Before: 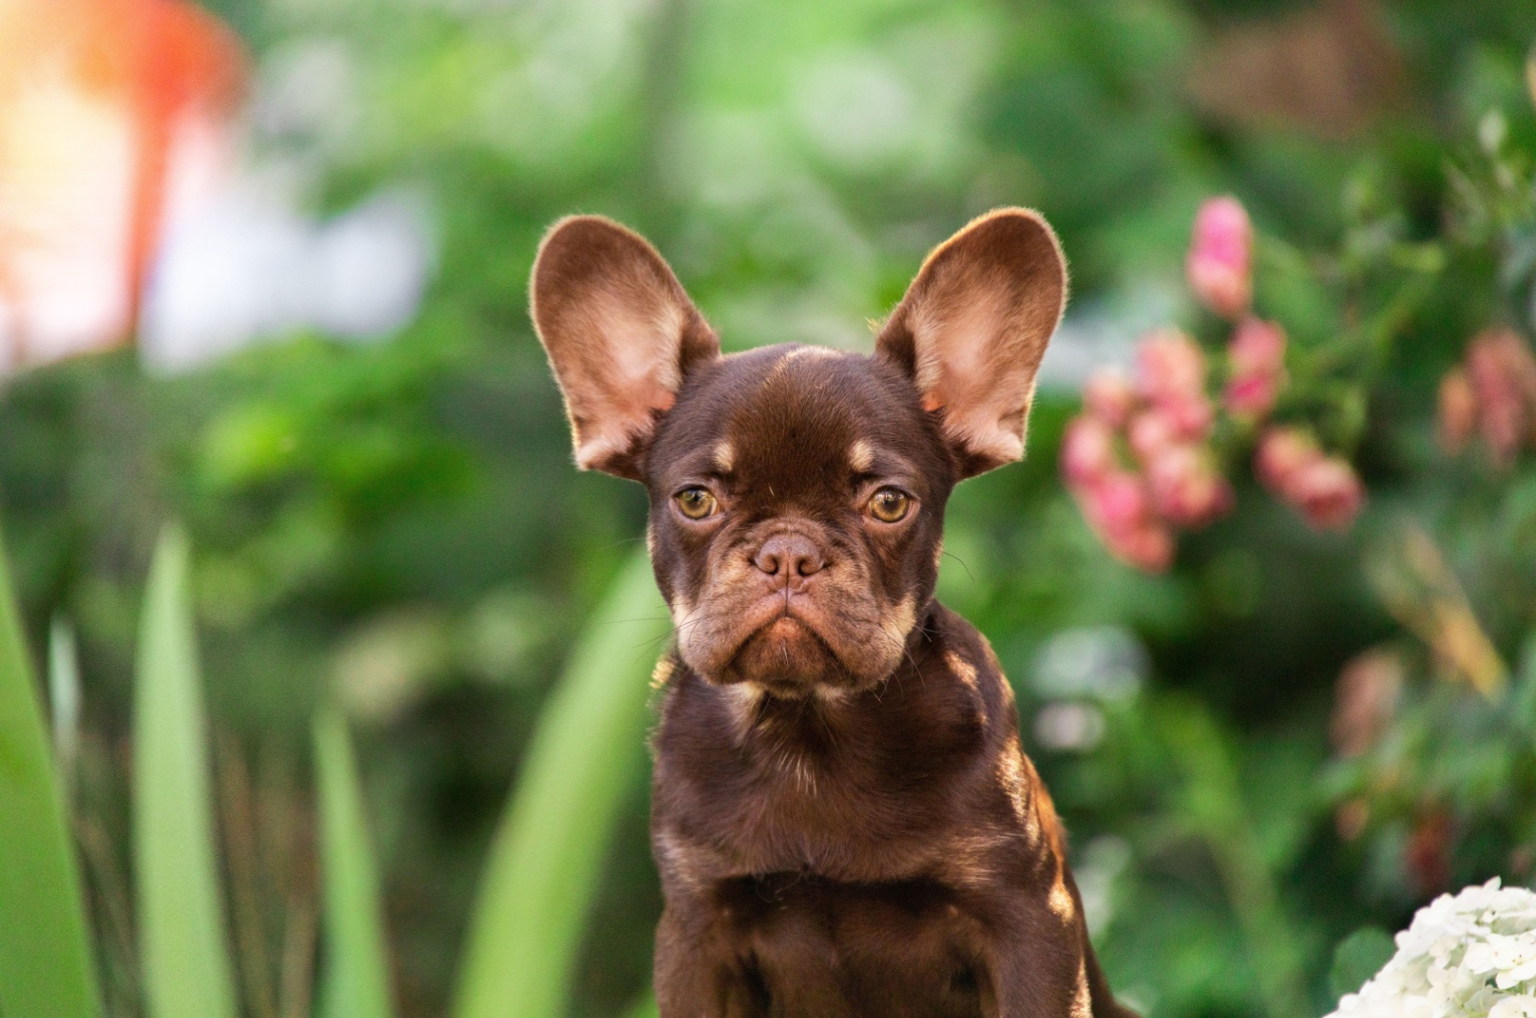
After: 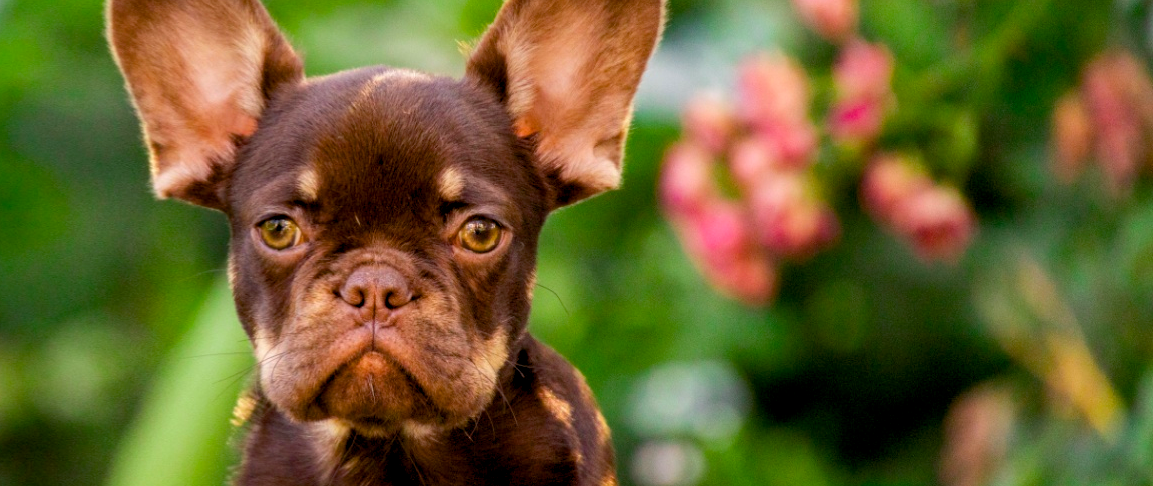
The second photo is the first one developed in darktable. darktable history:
color balance rgb: global offset › luminance -0.875%, perceptual saturation grading › global saturation 29.536%
crop and rotate: left 27.893%, top 27.476%, bottom 26.642%
